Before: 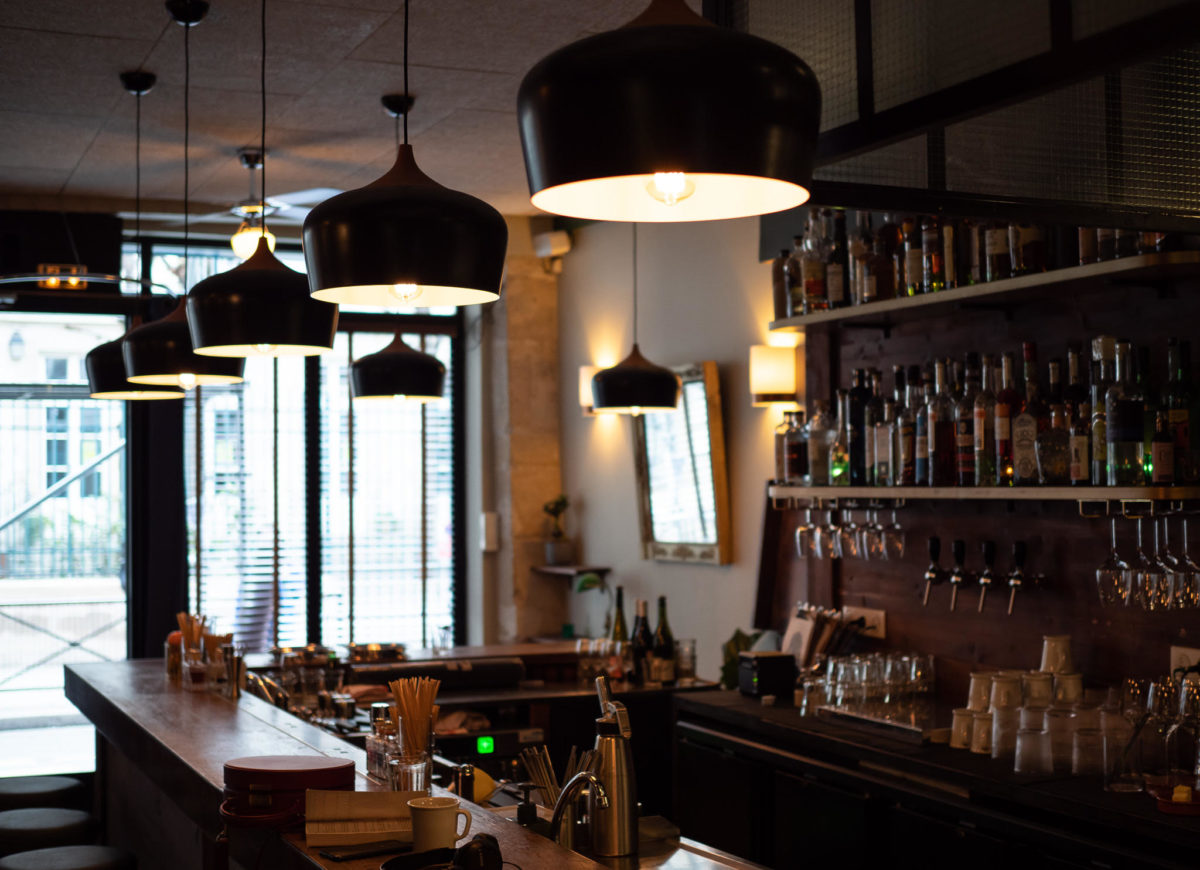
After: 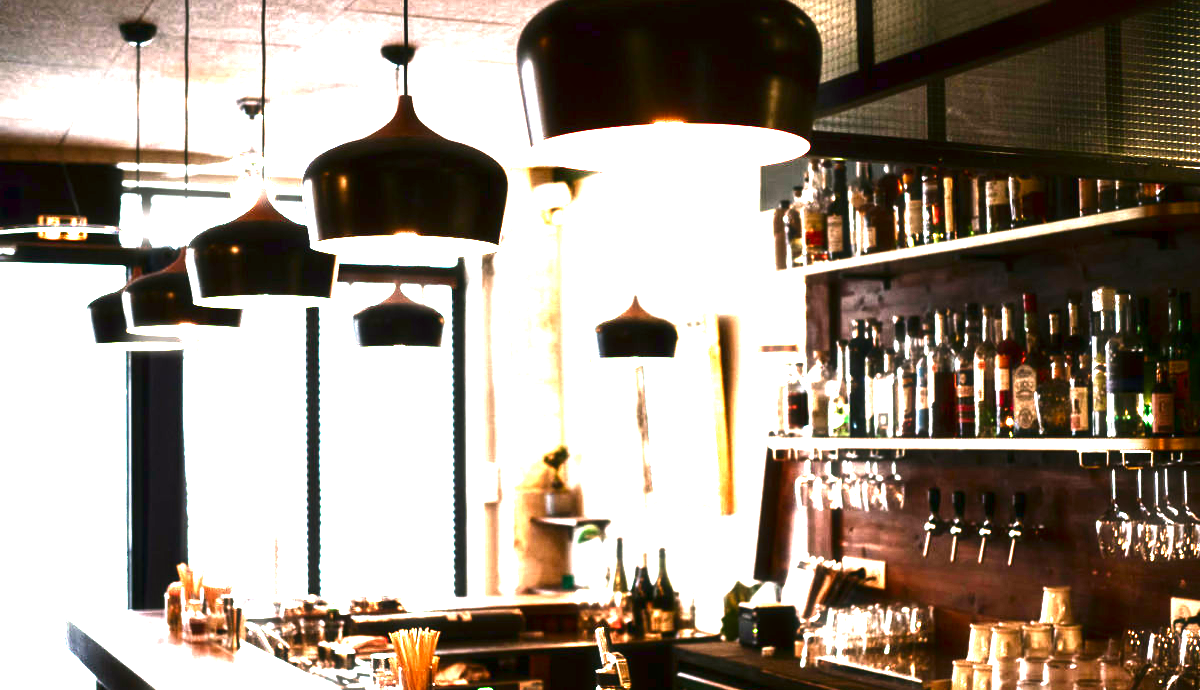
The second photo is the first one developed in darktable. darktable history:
crop and rotate: top 5.667%, bottom 14.937%
haze removal: strength -0.1, adaptive false
contrast brightness saturation: brightness -0.52
exposure: black level correction 0, exposure 4 EV, compensate exposure bias true, compensate highlight preservation false
color correction: highlights a* 4.02, highlights b* 4.98, shadows a* -7.55, shadows b* 4.98
base curve: curves: ch0 [(0, 0) (0.303, 0.277) (1, 1)]
